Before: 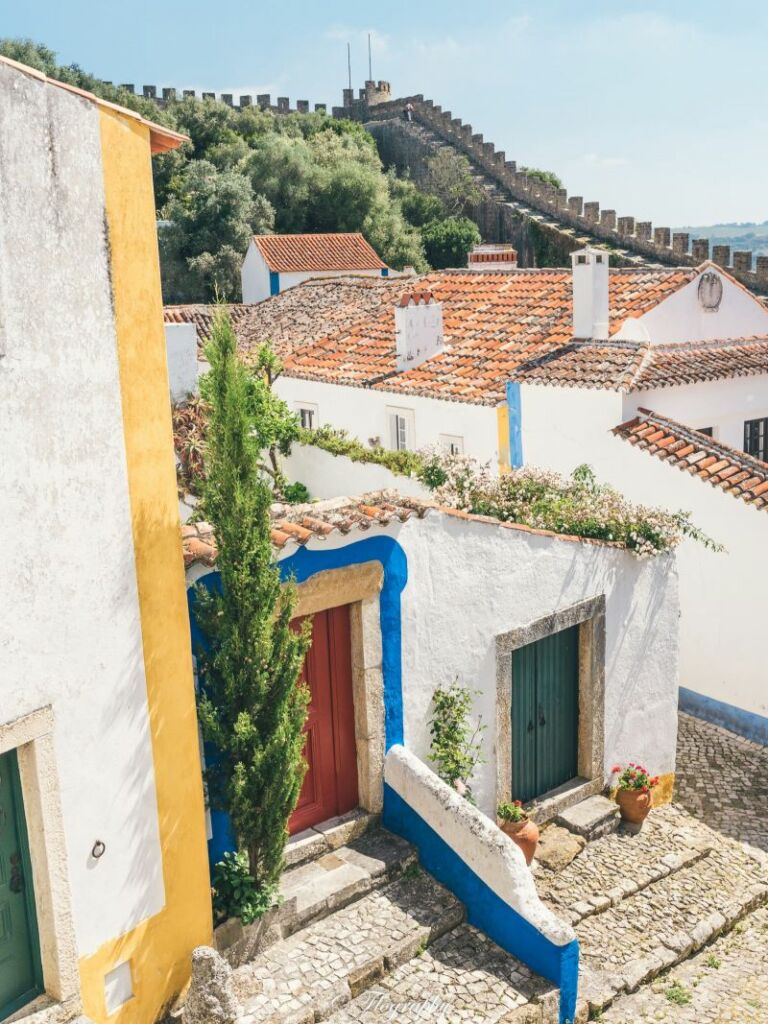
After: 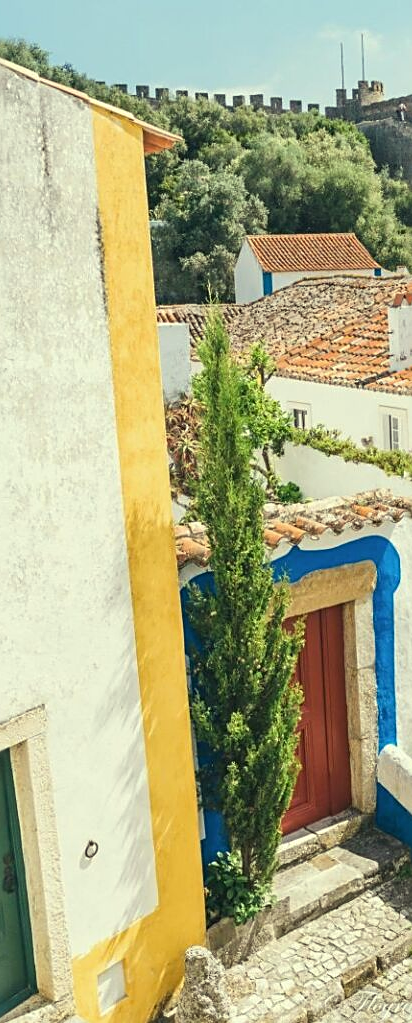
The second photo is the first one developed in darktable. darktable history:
sharpen: on, module defaults
crop: left 0.943%, right 45.386%, bottom 0.086%
color correction: highlights a* -5.67, highlights b* 10.77
